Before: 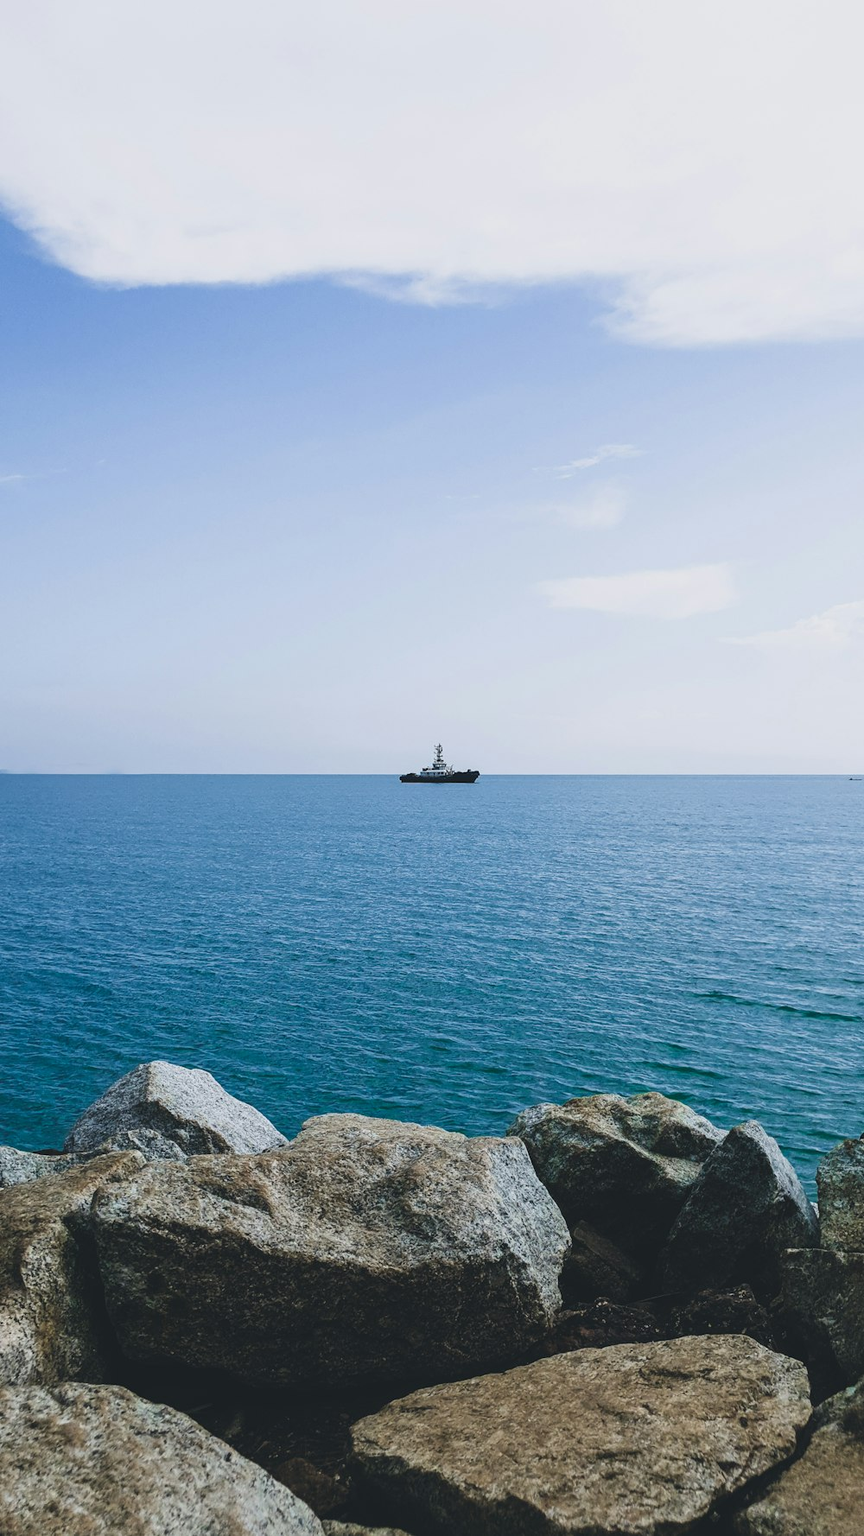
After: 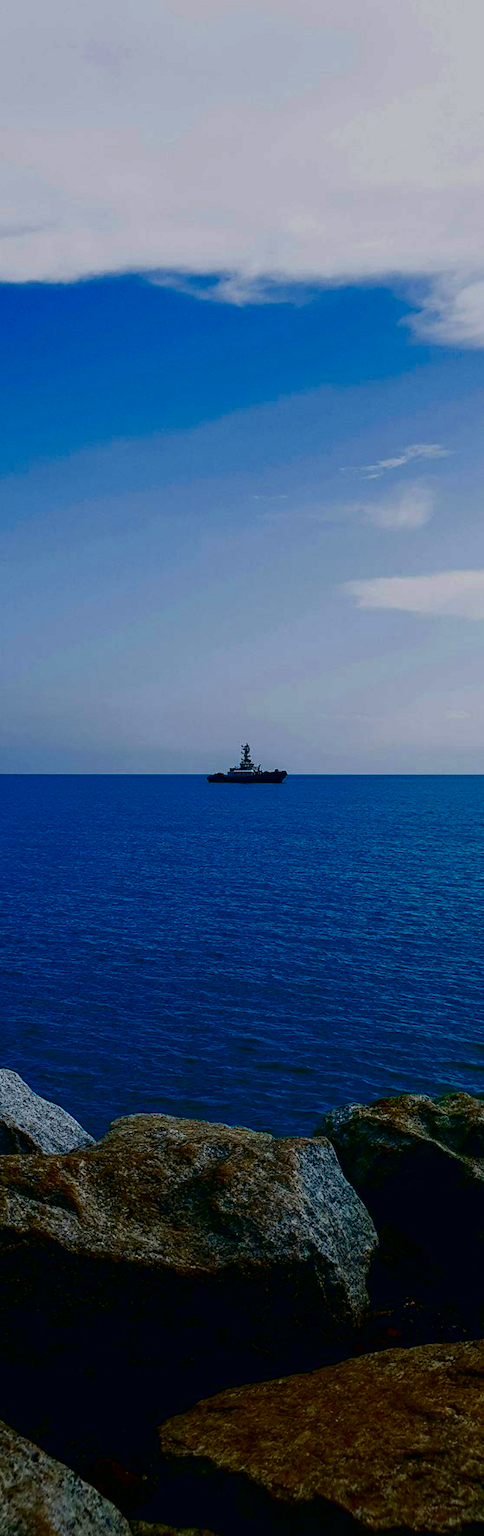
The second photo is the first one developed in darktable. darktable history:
haze removal: compatibility mode true, adaptive false
contrast brightness saturation: brightness -0.989, saturation 0.993
crop and rotate: left 22.338%, right 21.501%
